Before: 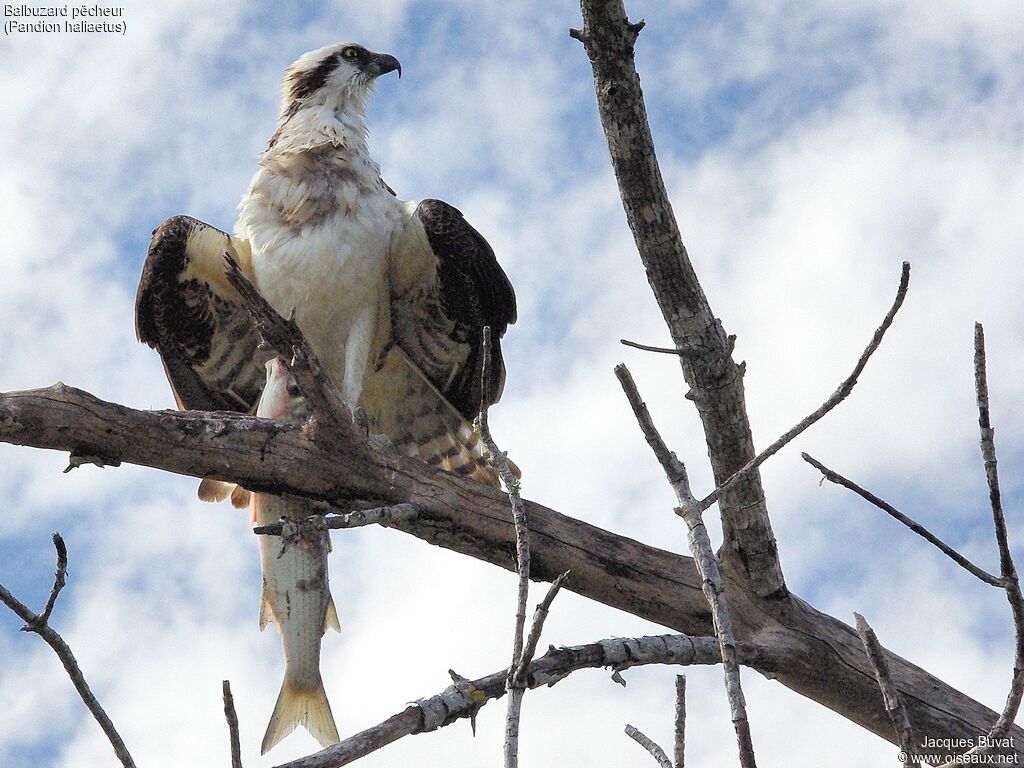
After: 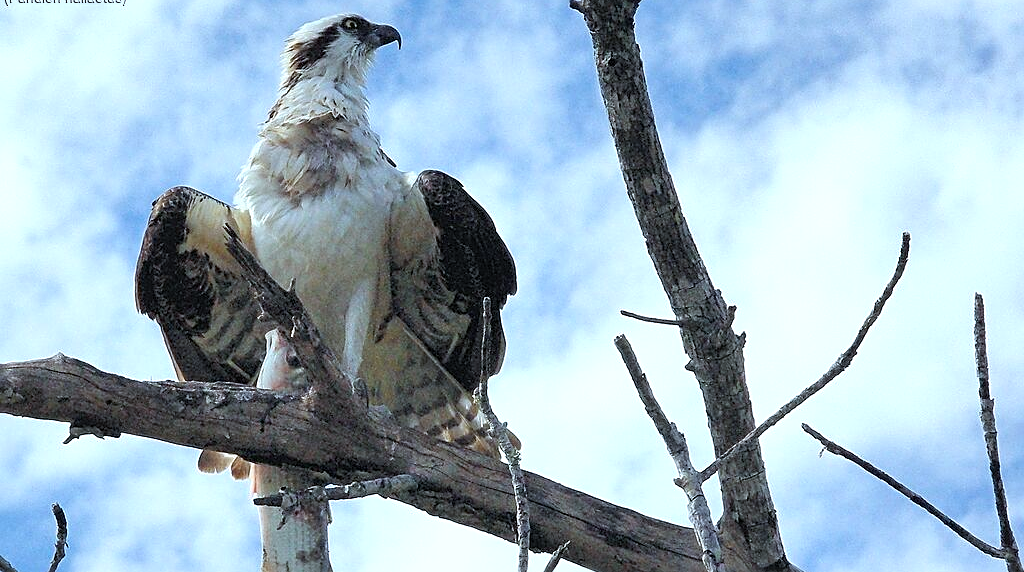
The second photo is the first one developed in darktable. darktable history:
sharpen: on, module defaults
exposure: exposure 0.2 EV, compensate exposure bias true, compensate highlight preservation false
crop: top 3.902%, bottom 21.525%
color calibration: illuminant F (fluorescent), F source F9 (Cool White Deluxe 4150 K) – high CRI, x 0.375, y 0.373, temperature 4153.11 K, clip negative RGB from gamut false
